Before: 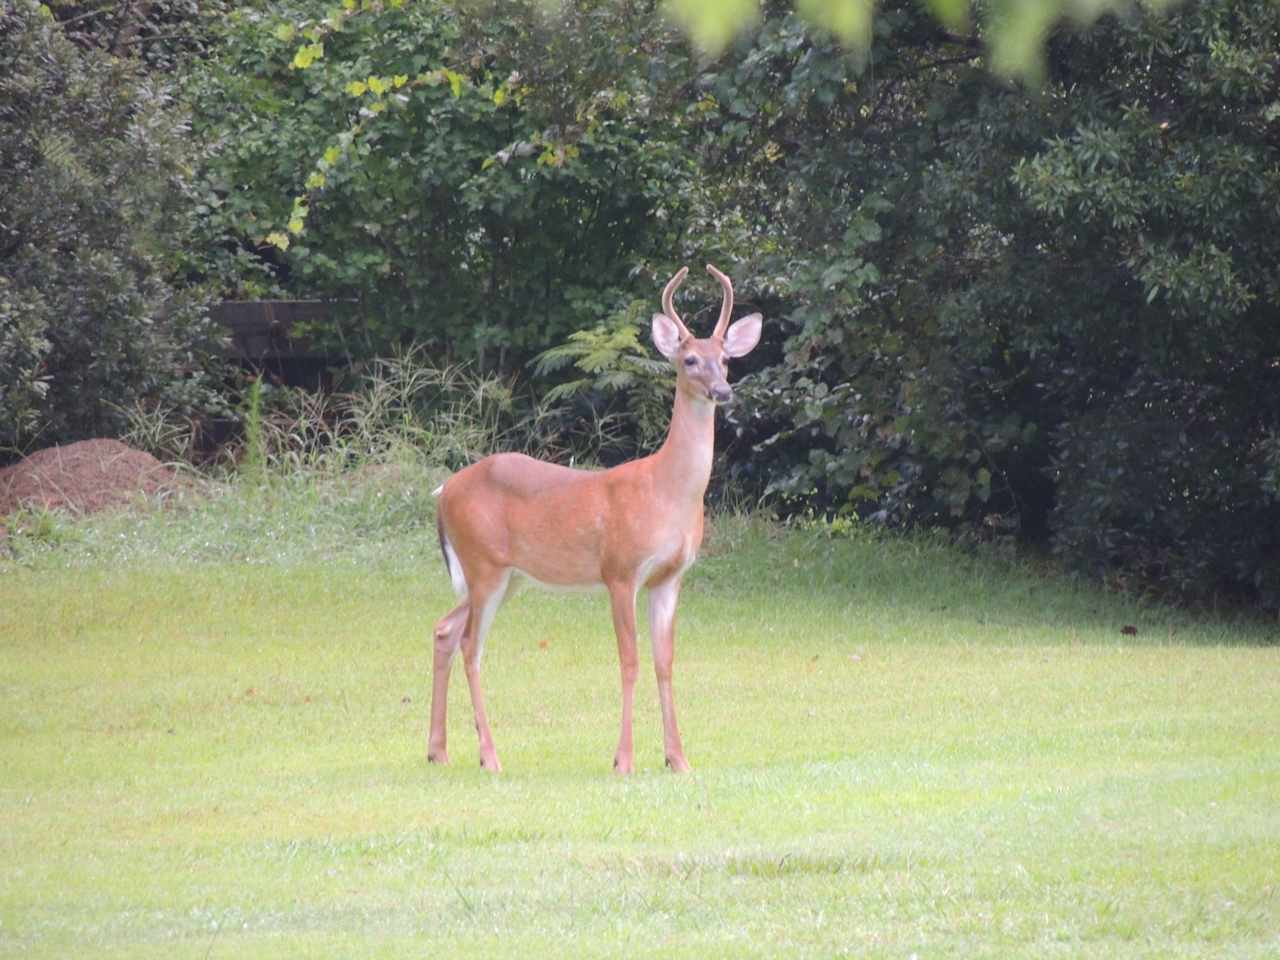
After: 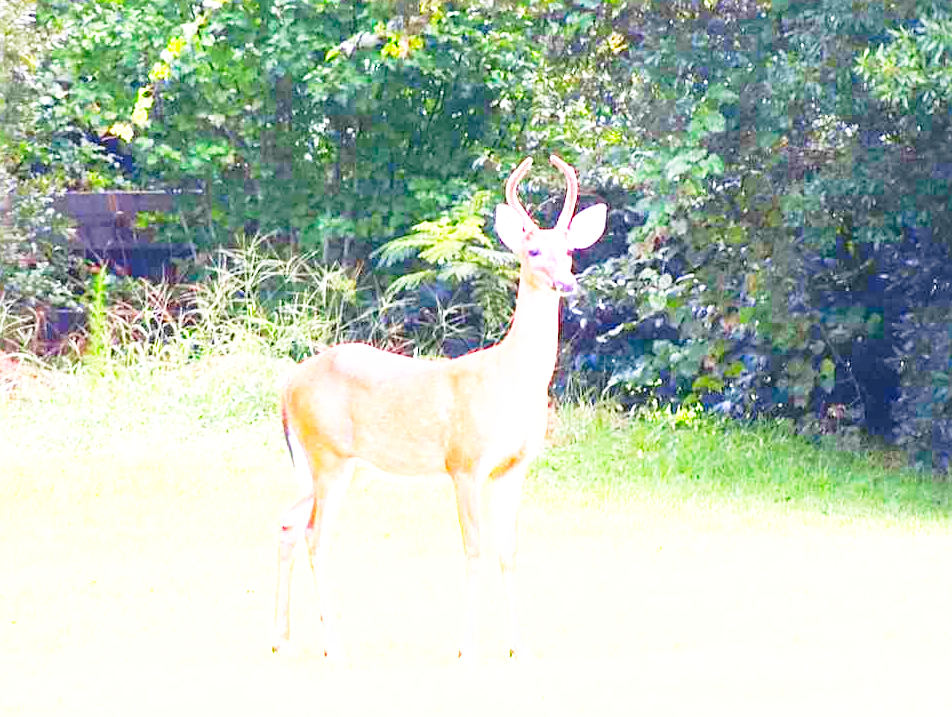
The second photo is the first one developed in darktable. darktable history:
crop and rotate: left 12.189%, top 11.439%, right 13.386%, bottom 13.774%
tone equalizer: -8 EV -0.425 EV, -7 EV -0.369 EV, -6 EV -0.35 EV, -5 EV -0.253 EV, -3 EV 0.221 EV, -2 EV 0.323 EV, -1 EV 0.397 EV, +0 EV 0.424 EV, luminance estimator HSV value / RGB max
base curve: curves: ch0 [(0, 0) (0.012, 0.01) (0.073, 0.168) (0.31, 0.711) (0.645, 0.957) (1, 1)], preserve colors none
exposure: exposure 0.564 EV, compensate highlight preservation false
sharpen: on, module defaults
color correction: highlights b* -0.061, saturation 2.18
shadows and highlights: shadows 8.82, white point adjustment 0.974, highlights -40.22
